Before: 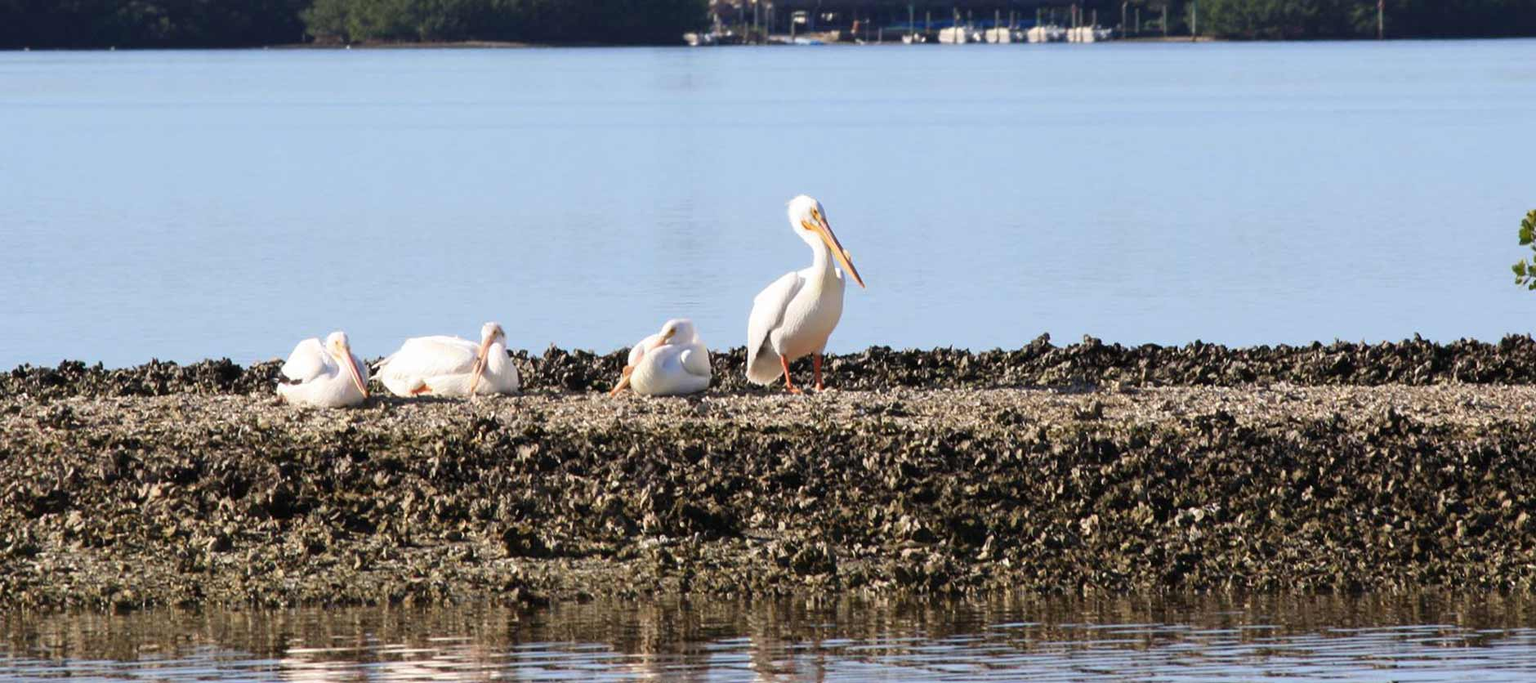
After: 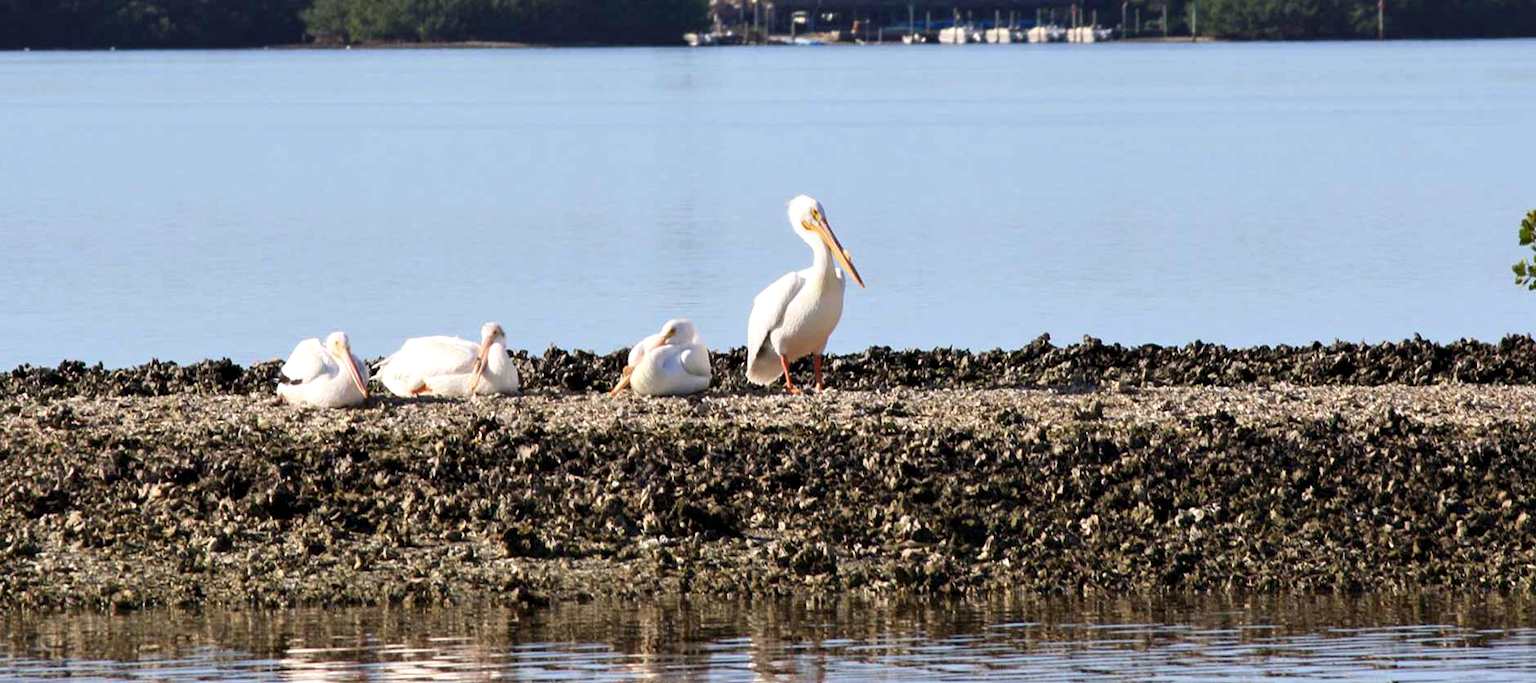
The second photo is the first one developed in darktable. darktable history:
tone equalizer: -8 EV 0.06 EV, smoothing diameter 25%, edges refinement/feathering 10, preserve details guided filter
contrast equalizer: octaves 7, y [[0.6 ×6], [0.55 ×6], [0 ×6], [0 ×6], [0 ×6]], mix 0.3
